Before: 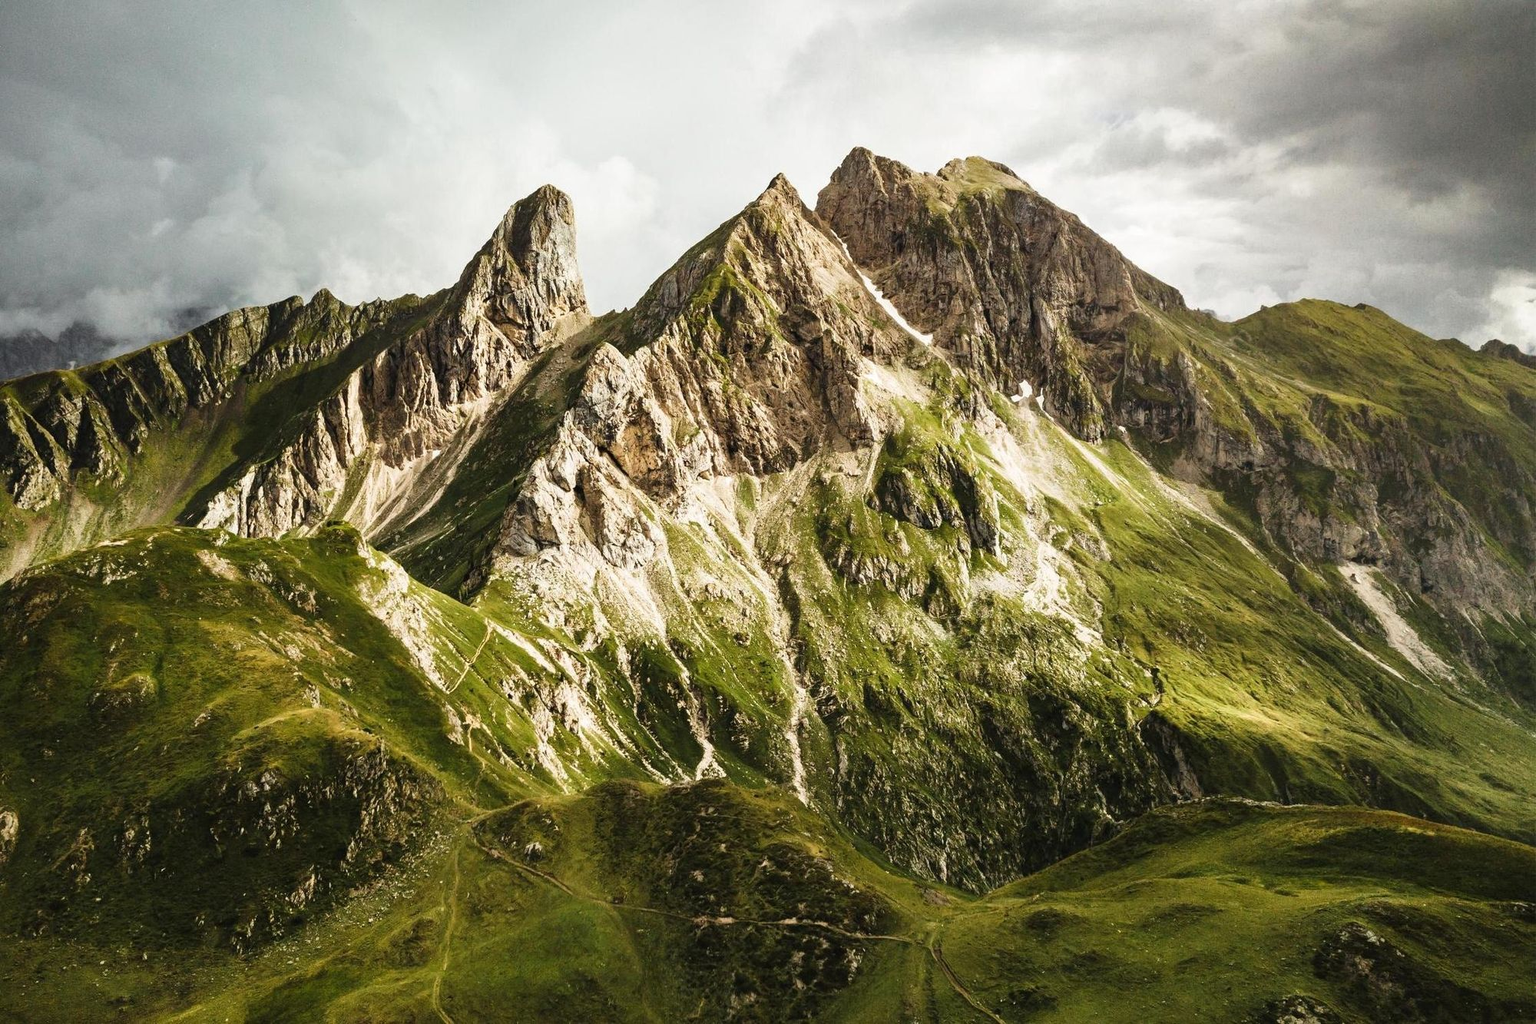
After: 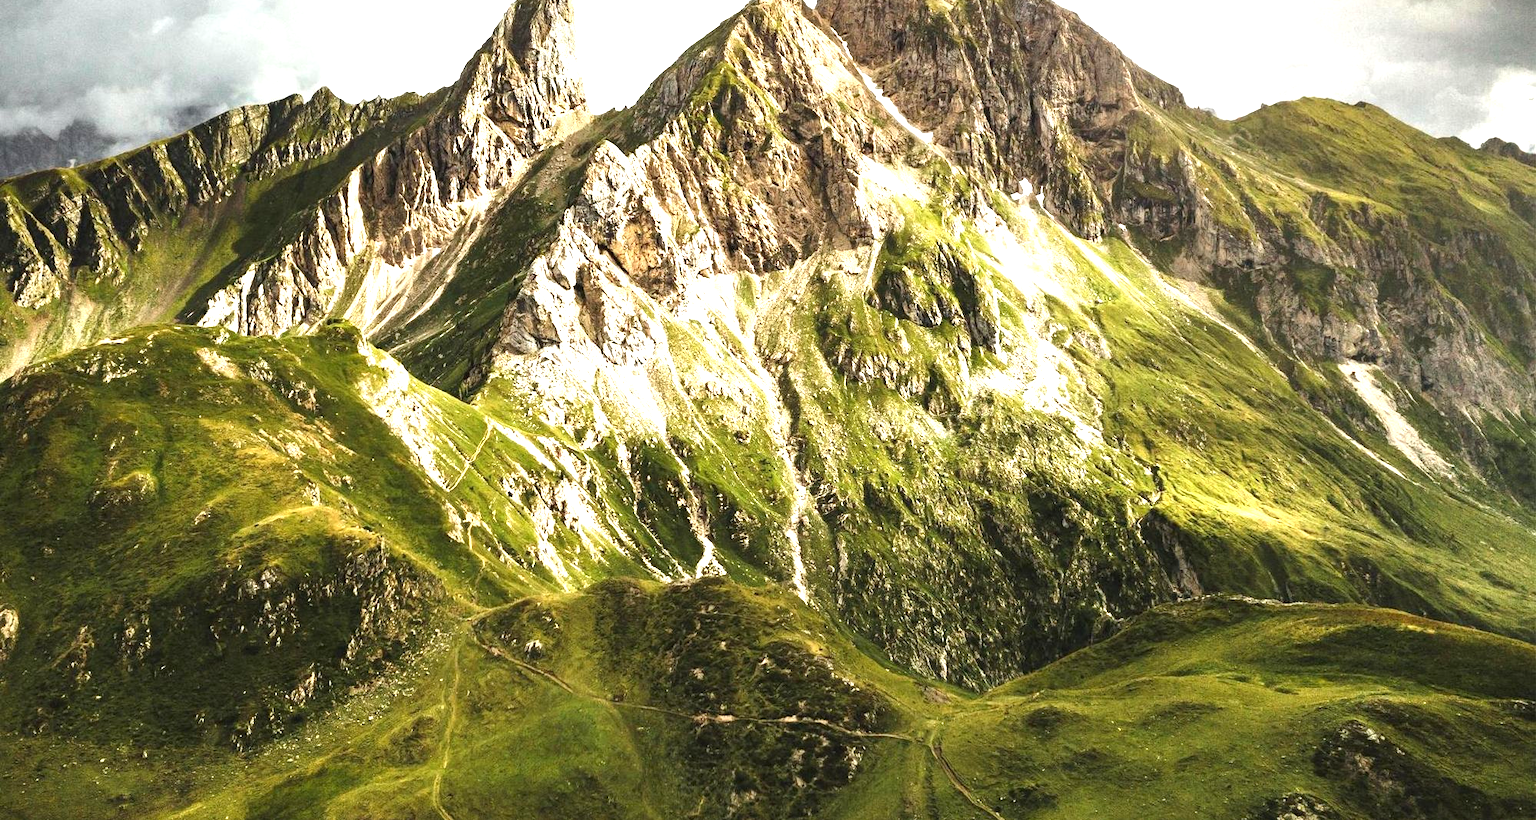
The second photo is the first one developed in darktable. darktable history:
exposure: black level correction 0, exposure 1 EV, compensate exposure bias true, compensate highlight preservation false
crop and rotate: top 19.772%
